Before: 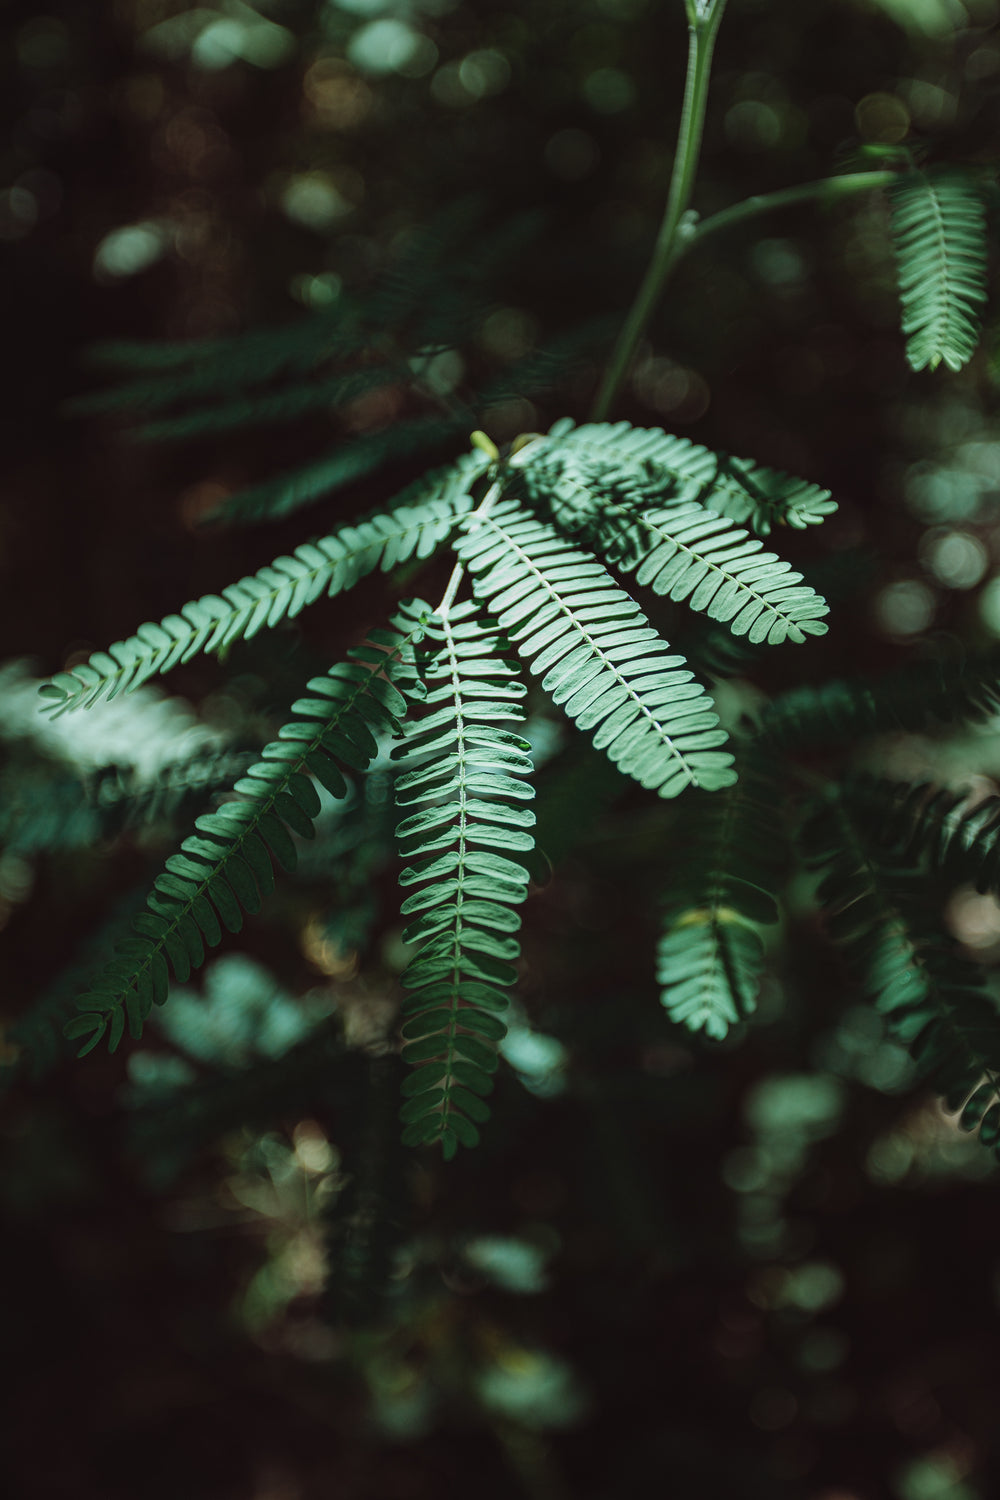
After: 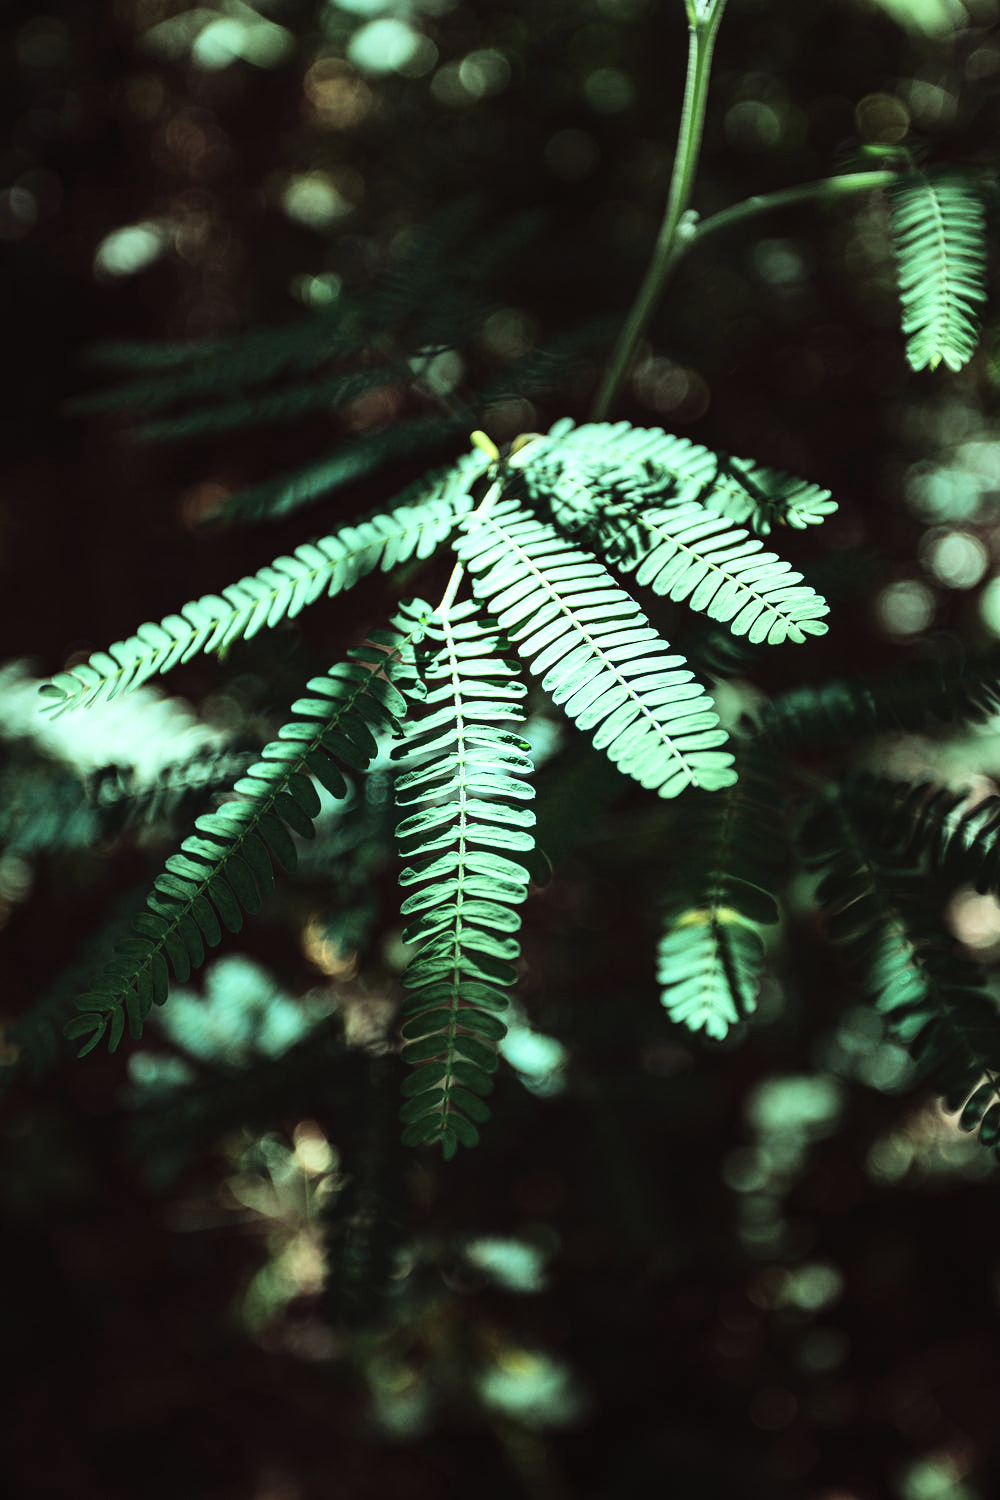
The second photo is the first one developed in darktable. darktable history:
base curve: curves: ch0 [(0, 0.003) (0.001, 0.002) (0.006, 0.004) (0.02, 0.022) (0.048, 0.086) (0.094, 0.234) (0.162, 0.431) (0.258, 0.629) (0.385, 0.8) (0.548, 0.918) (0.751, 0.988) (1, 1)], preserve colors average RGB
